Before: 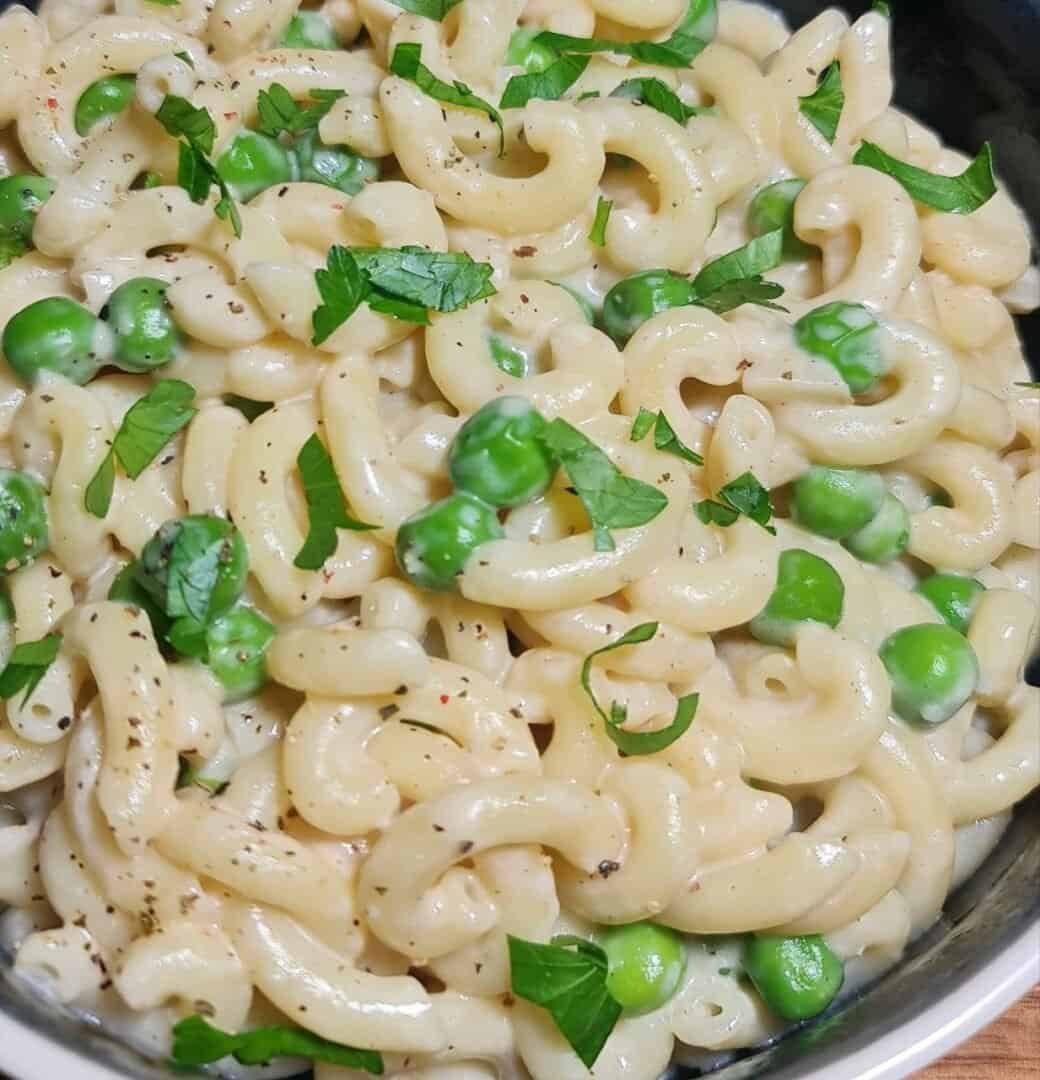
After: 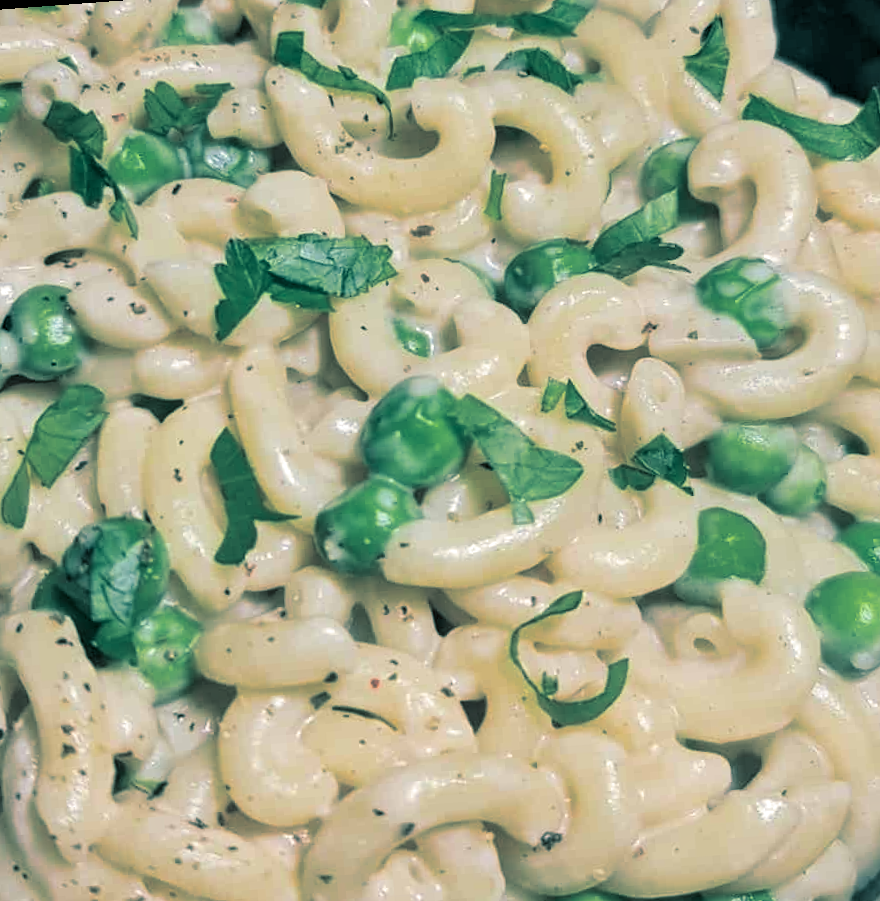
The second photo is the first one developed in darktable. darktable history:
split-toning: shadows › hue 186.43°, highlights › hue 49.29°, compress 30.29%
rotate and perspective: rotation -4.25°, automatic cropping off
crop and rotate: left 10.77%, top 5.1%, right 10.41%, bottom 16.76%
local contrast: highlights 100%, shadows 100%, detail 120%, midtone range 0.2
